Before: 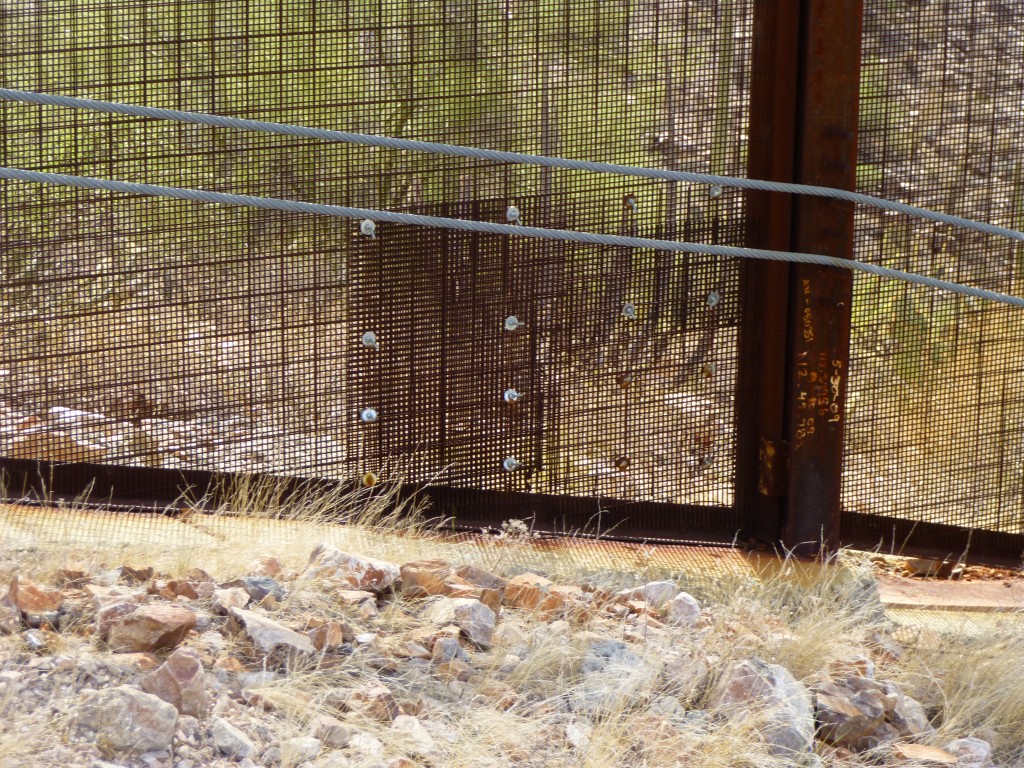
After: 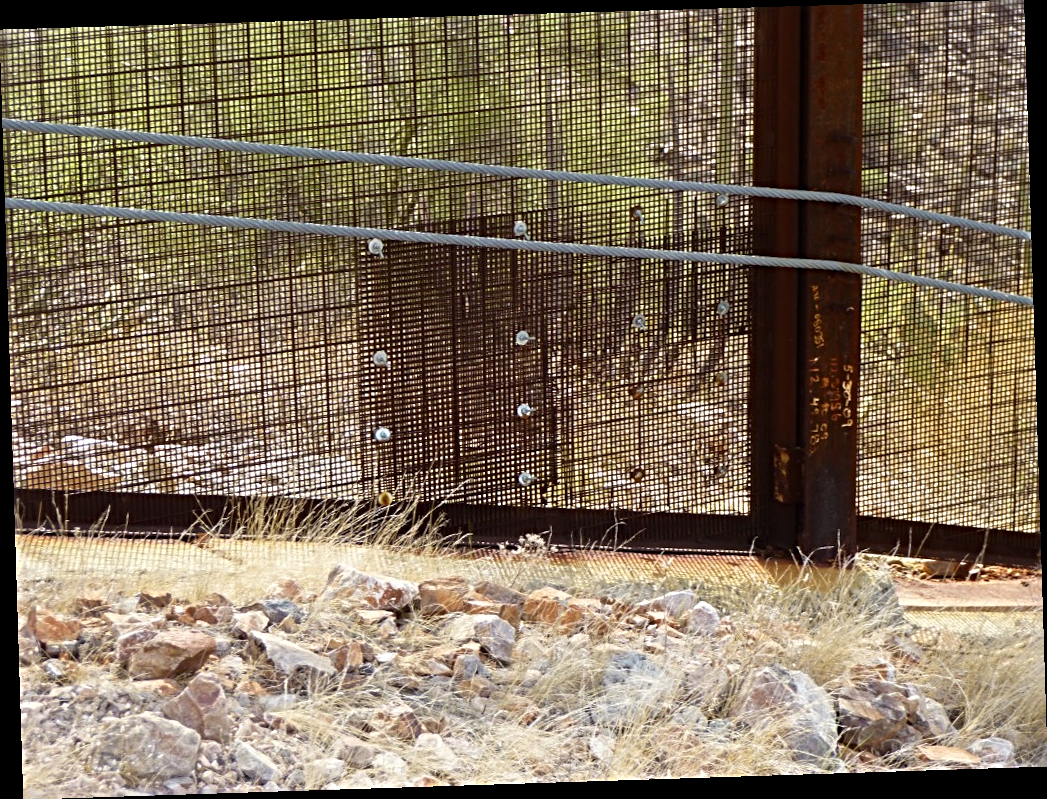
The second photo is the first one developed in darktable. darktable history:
sharpen: radius 4
rotate and perspective: rotation -1.77°, lens shift (horizontal) 0.004, automatic cropping off
